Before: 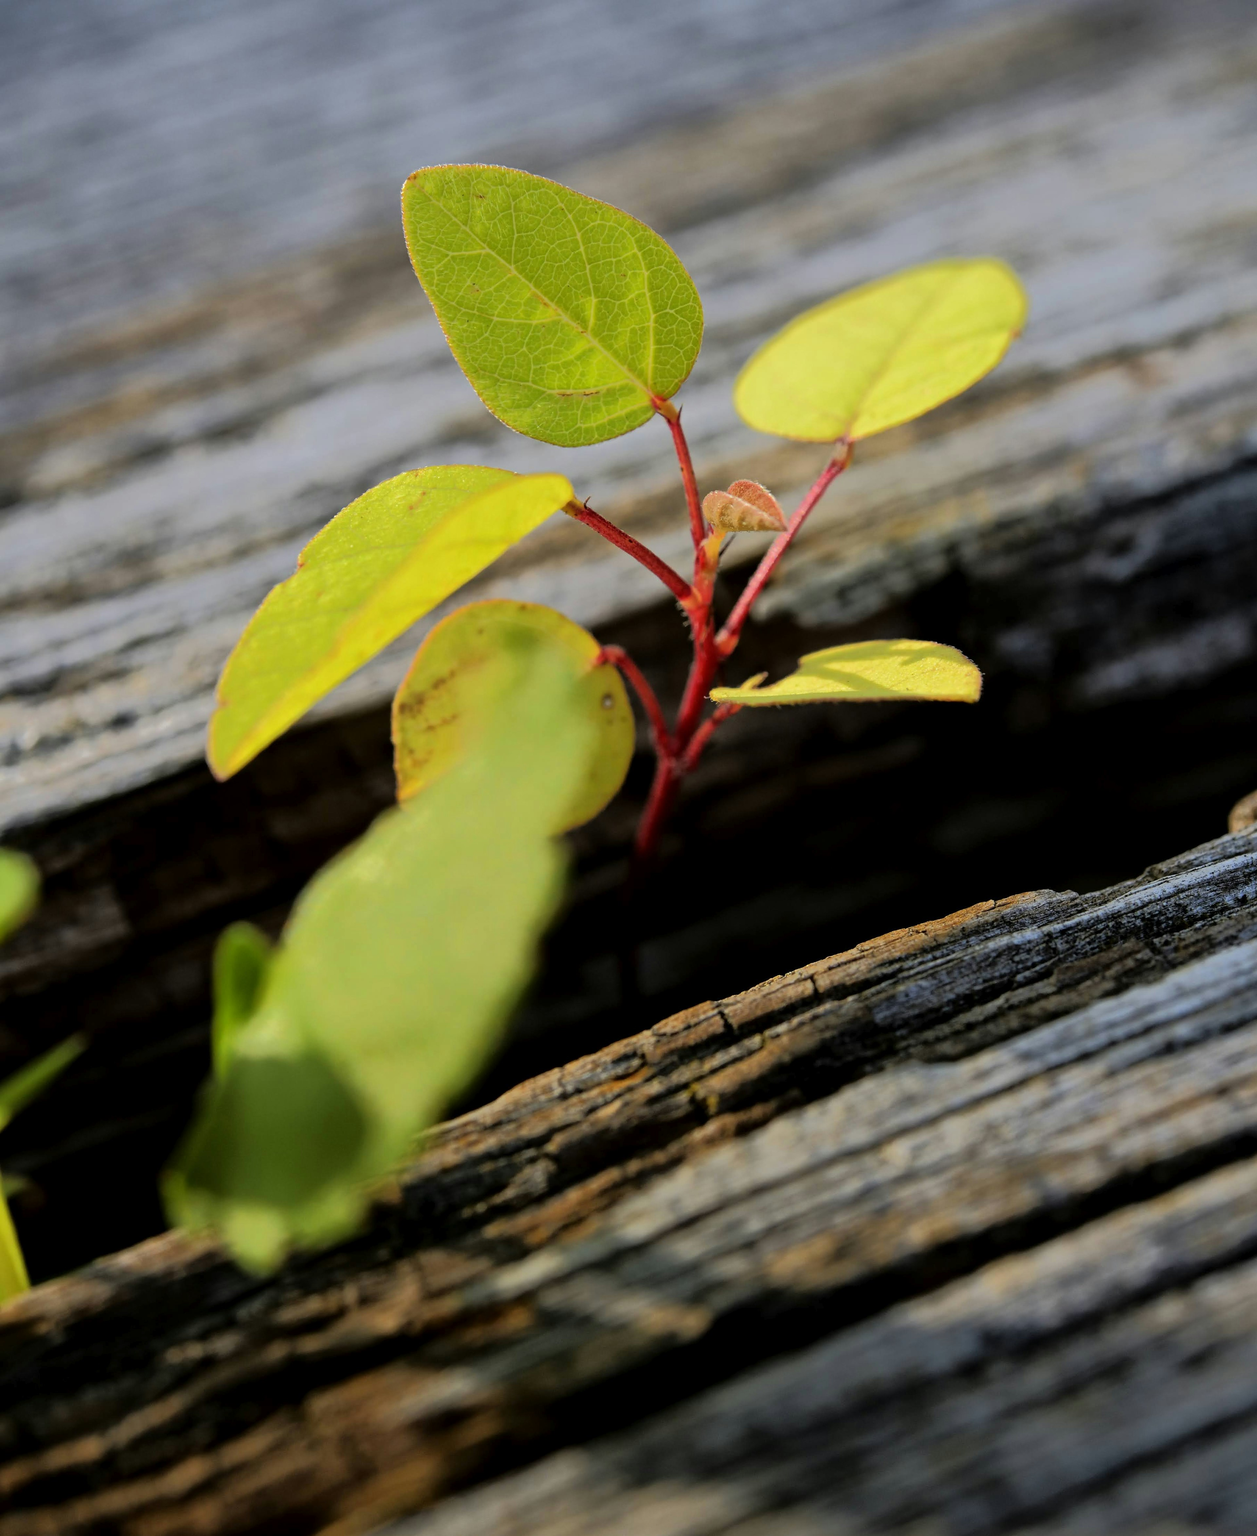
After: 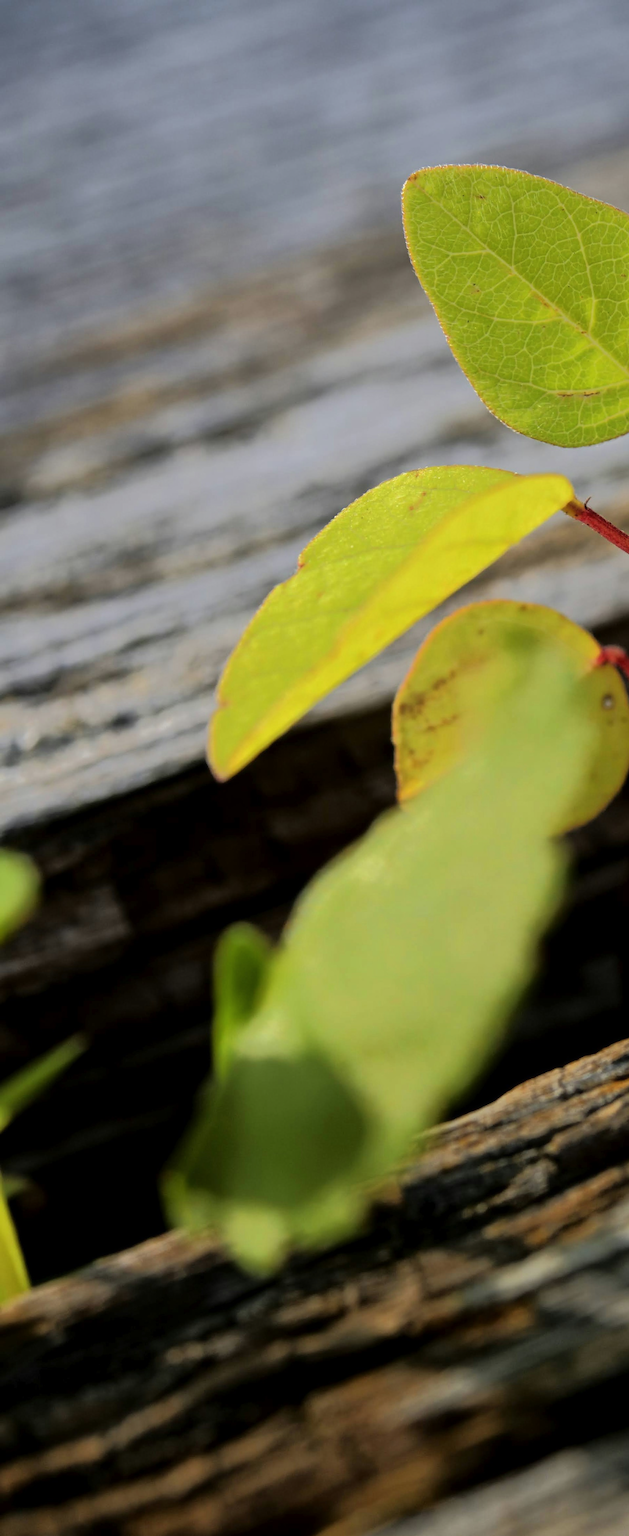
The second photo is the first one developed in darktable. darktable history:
haze removal: strength -0.083, distance 0.363, compatibility mode true, adaptive false
crop and rotate: left 0.018%, top 0%, right 49.864%
